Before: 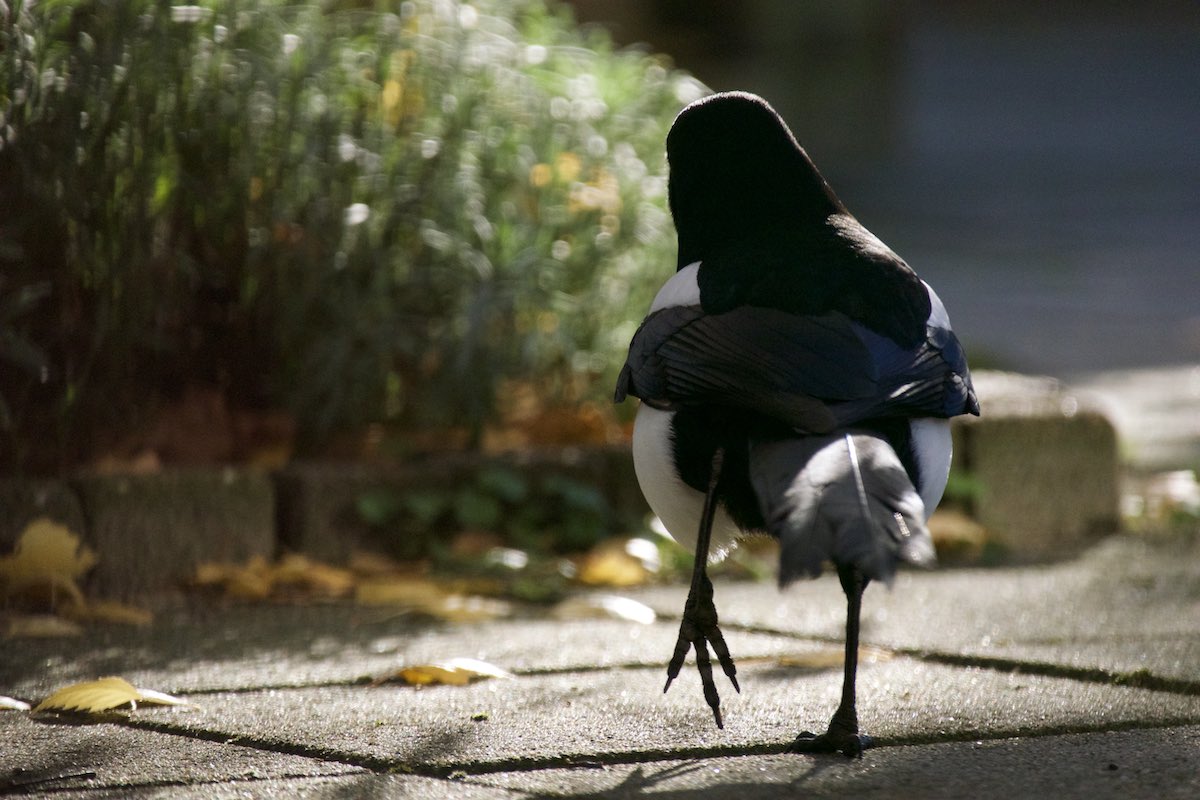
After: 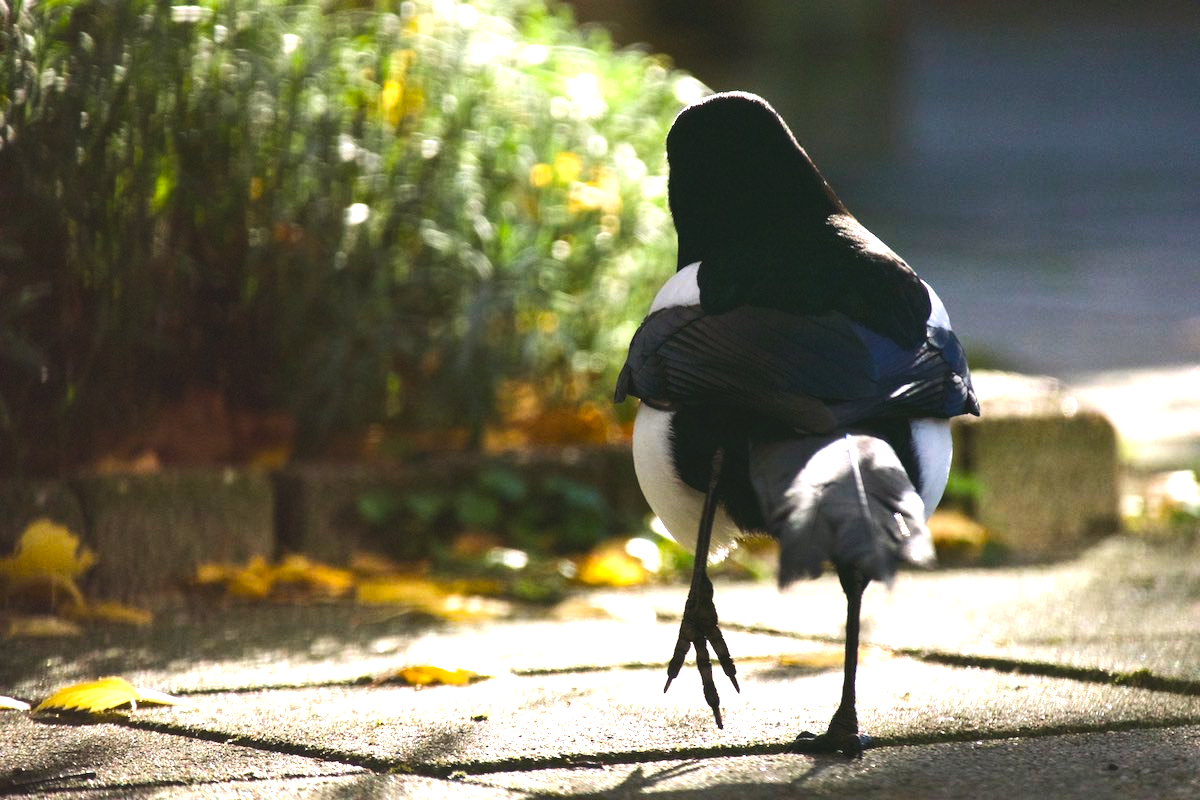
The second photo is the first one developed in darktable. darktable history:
color balance rgb: perceptual saturation grading › global saturation 25%, global vibrance 20%
tone equalizer: -8 EV -0.75 EV, -7 EV -0.7 EV, -6 EV -0.6 EV, -5 EV -0.4 EV, -3 EV 0.4 EV, -2 EV 0.6 EV, -1 EV 0.7 EV, +0 EV 0.75 EV, edges refinement/feathering 500, mask exposure compensation -1.57 EV, preserve details no
color balance: lift [1.007, 1, 1, 1], gamma [1.097, 1, 1, 1]
exposure: exposure 0.496 EV, compensate highlight preservation false
